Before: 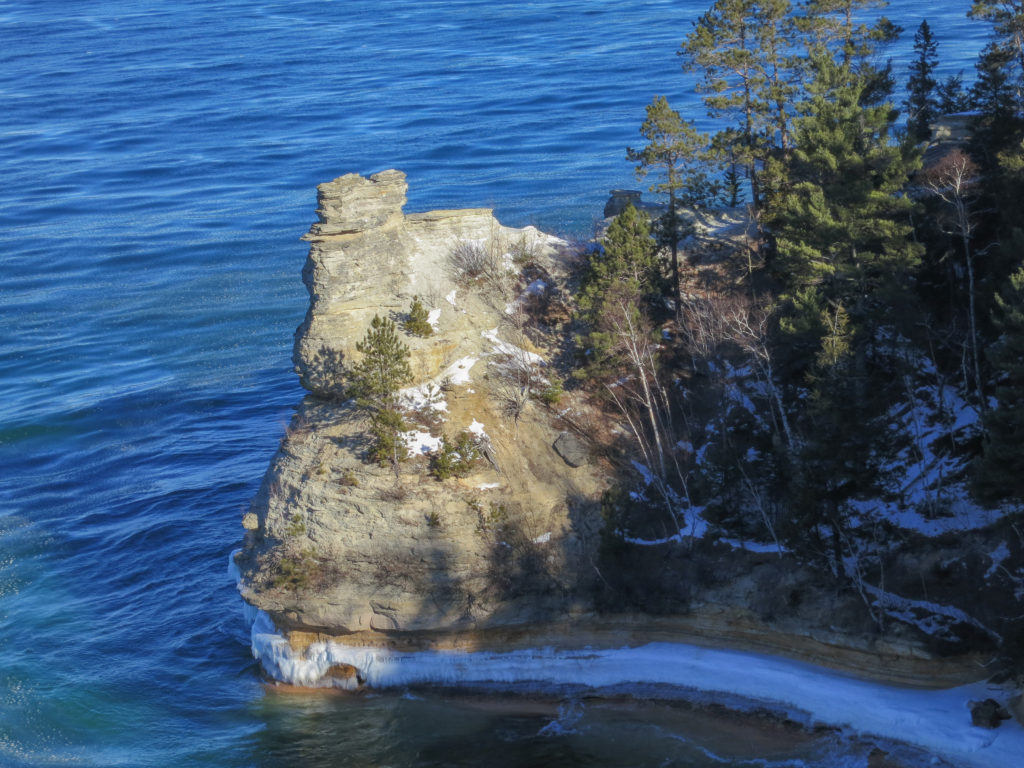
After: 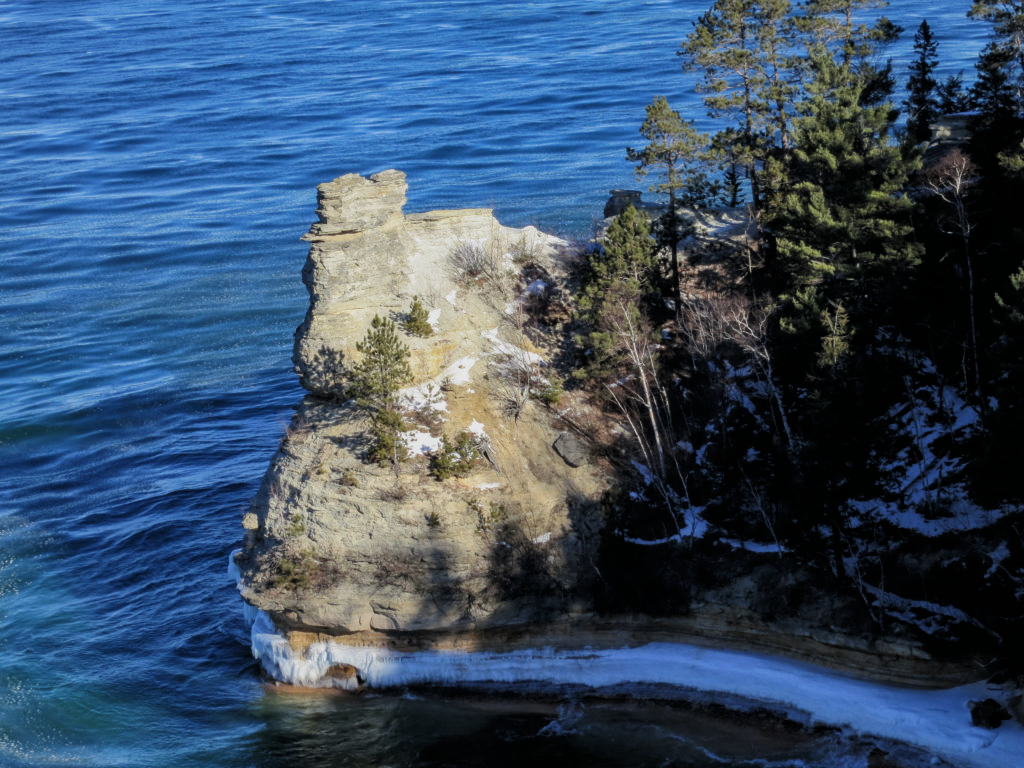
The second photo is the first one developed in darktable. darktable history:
filmic rgb: black relative exposure -5 EV, white relative exposure 3.5 EV, hardness 3.19, contrast 1.3, highlights saturation mix -50%
